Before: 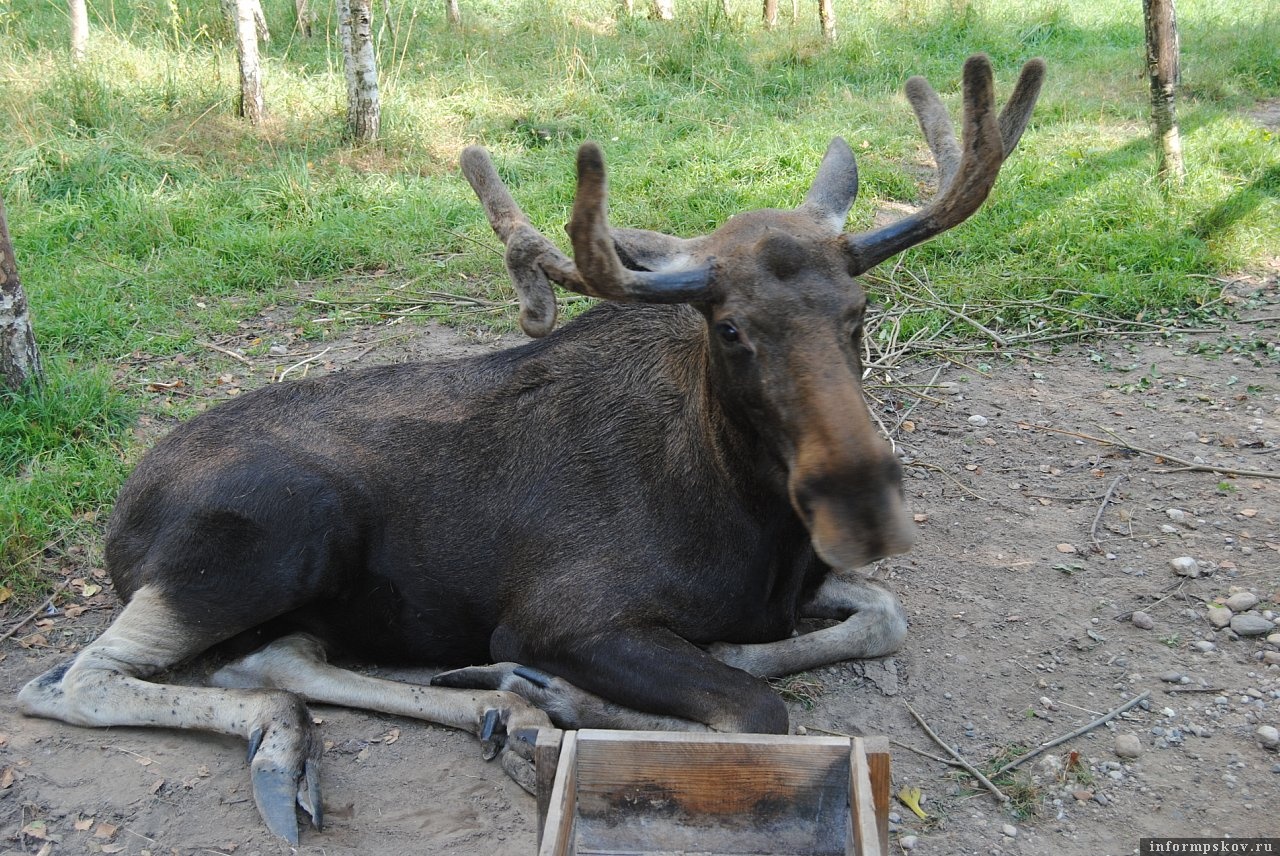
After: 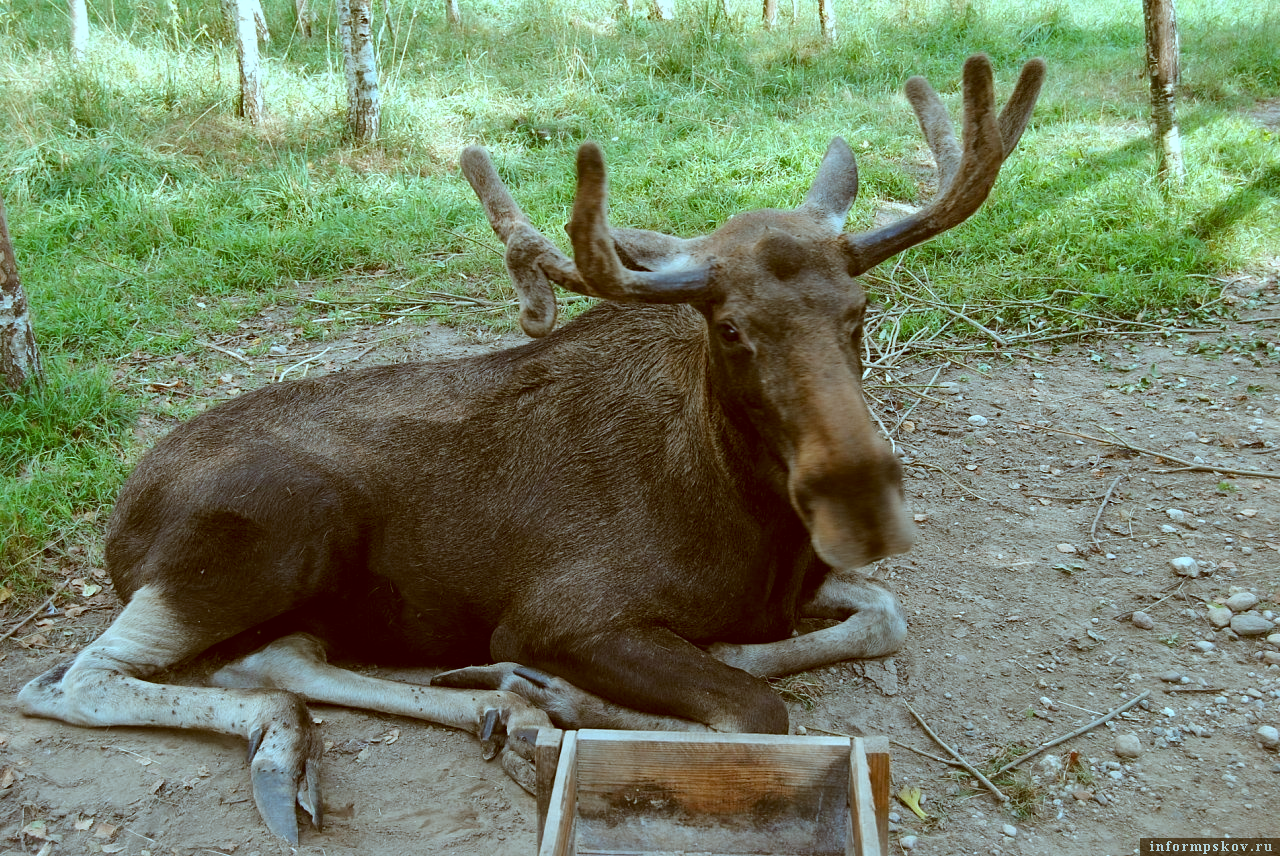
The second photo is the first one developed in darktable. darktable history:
local contrast: mode bilateral grid, contrast 20, coarseness 50, detail 130%, midtone range 0.2
color correction: highlights a* -14.62, highlights b* -16.22, shadows a* 10.12, shadows b* 29.4
